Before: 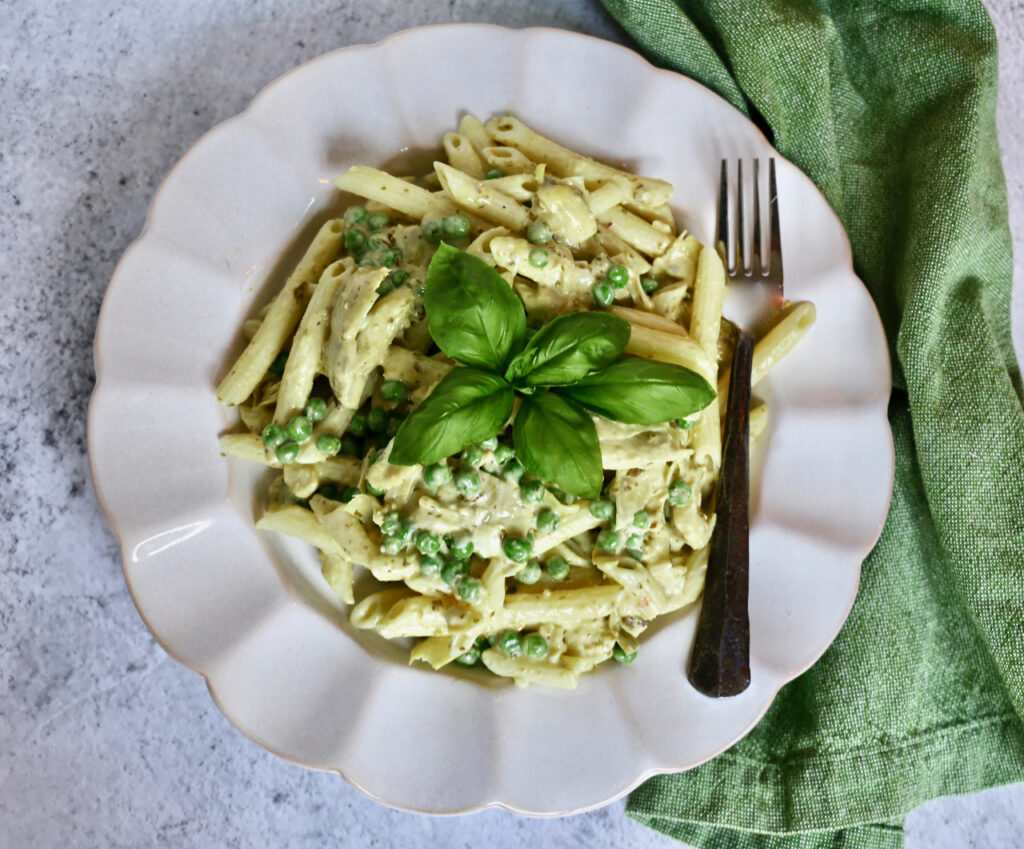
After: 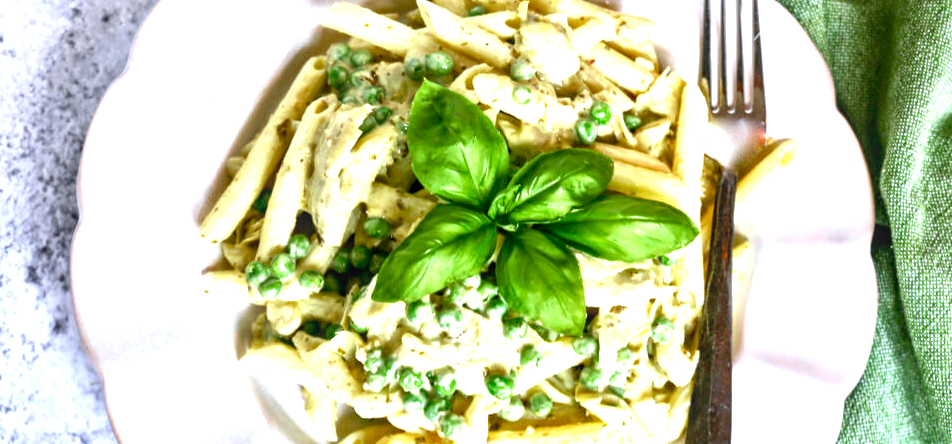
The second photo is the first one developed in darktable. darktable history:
exposure: black level correction 0, exposure 1.3 EV, compensate exposure bias true, compensate highlight preservation false
local contrast: on, module defaults
crop: left 1.744%, top 19.225%, right 5.069%, bottom 28.357%
color calibration: illuminant as shot in camera, x 0.358, y 0.373, temperature 4628.91 K
